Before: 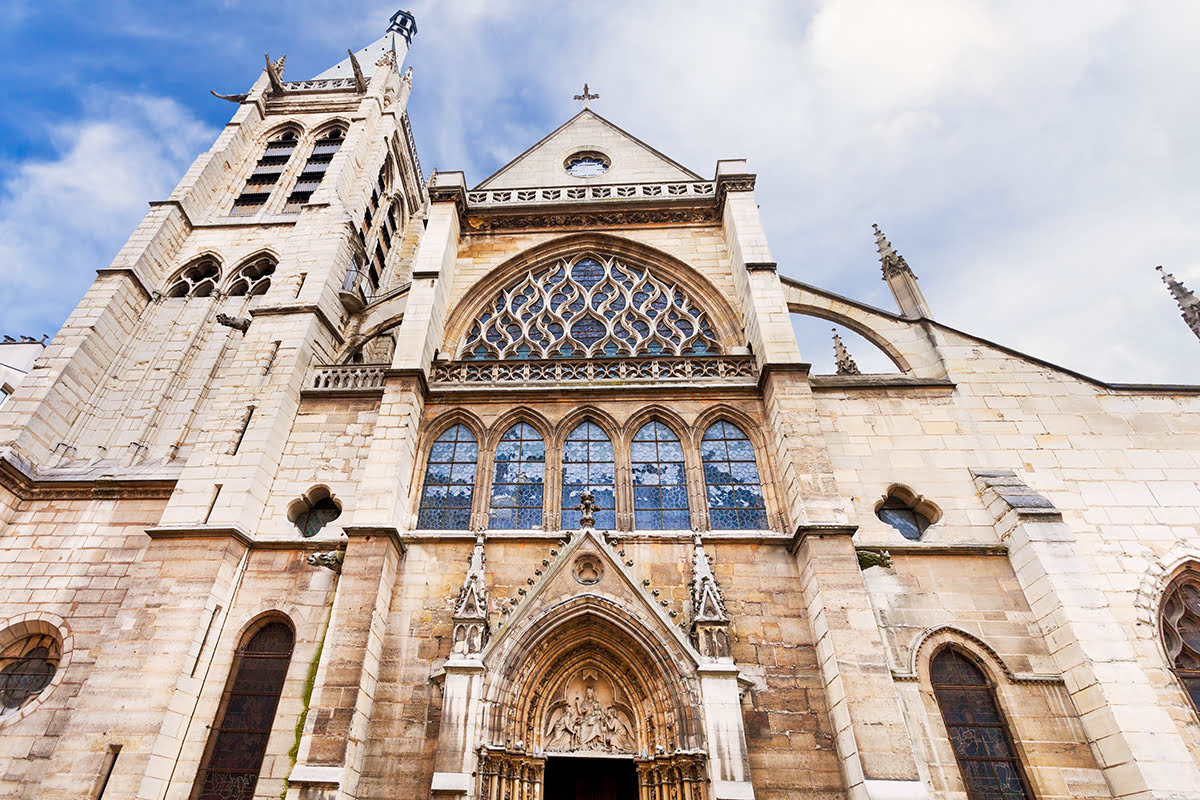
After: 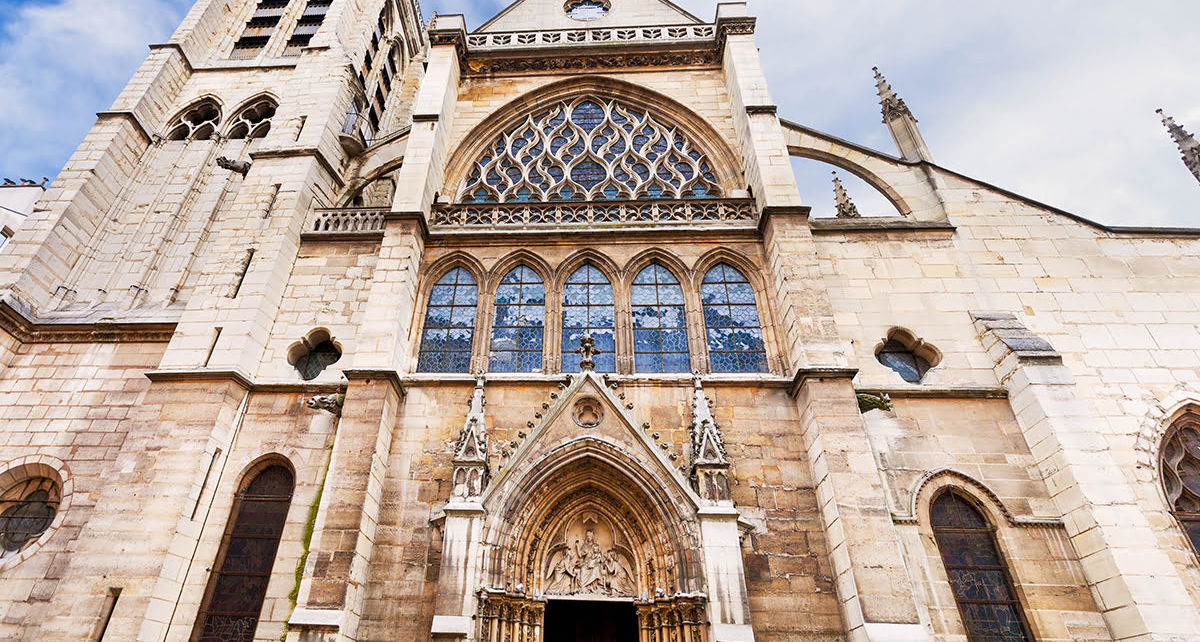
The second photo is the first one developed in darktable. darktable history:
crop and rotate: top 19.747%
